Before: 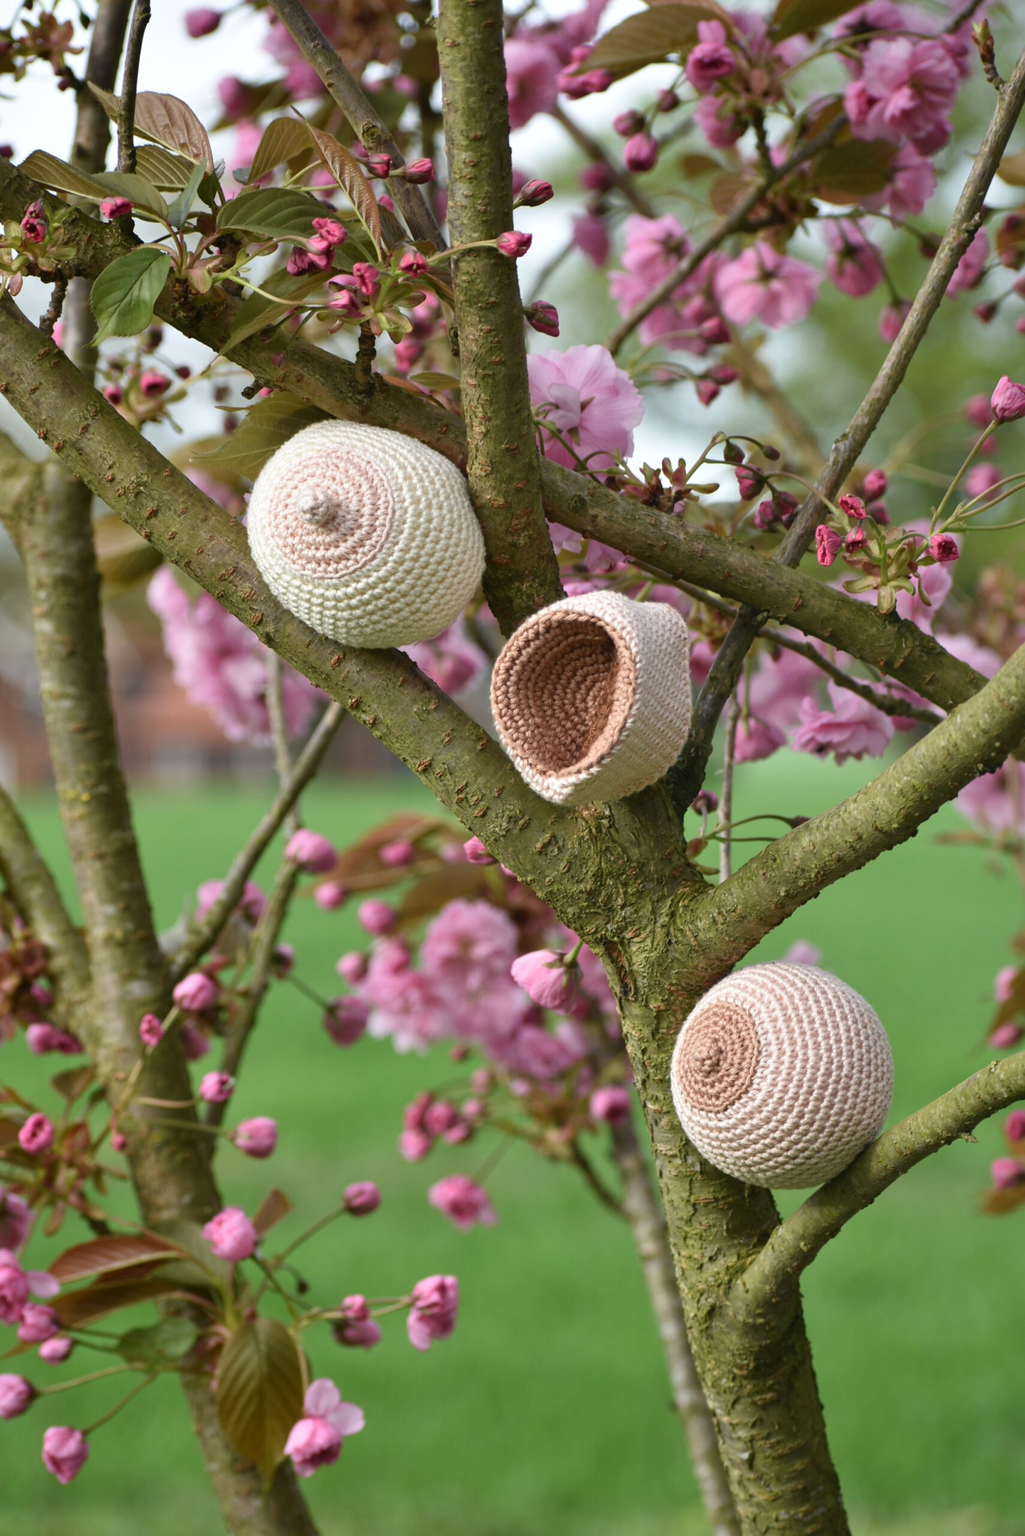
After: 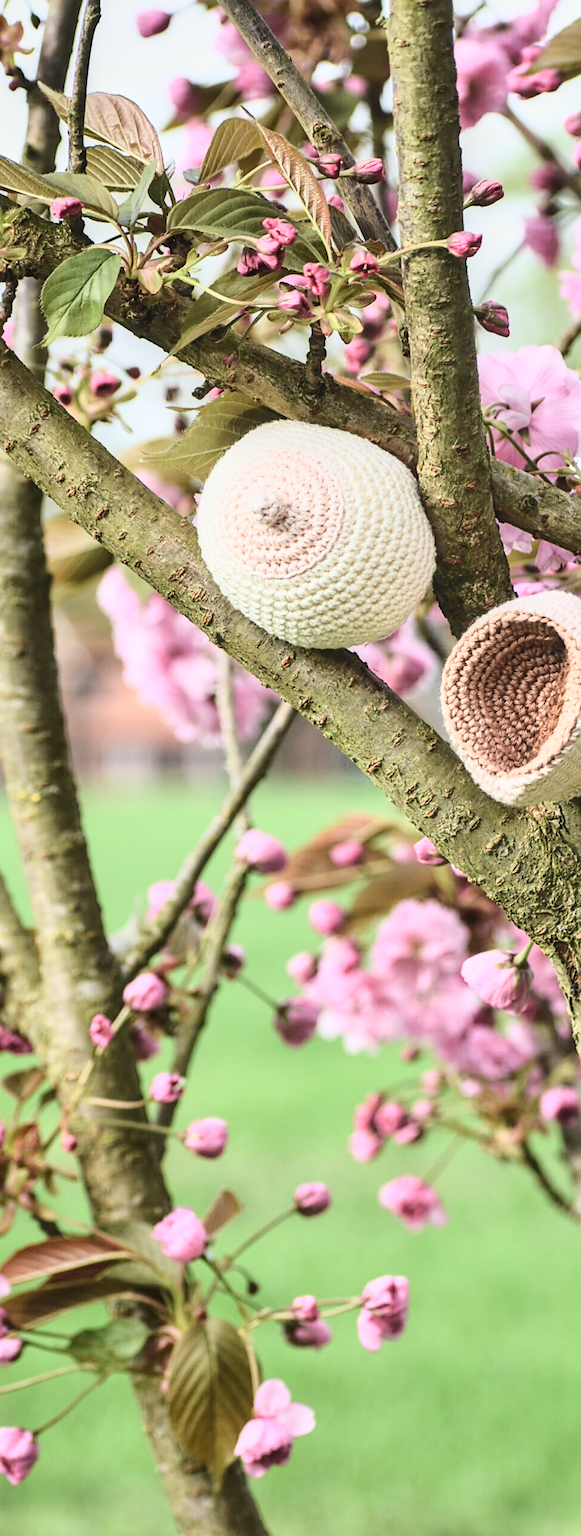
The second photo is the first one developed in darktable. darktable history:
local contrast: on, module defaults
tone curve: curves: ch0 [(0.017, 0) (0.107, 0.071) (0.295, 0.264) (0.447, 0.507) (0.54, 0.618) (0.733, 0.791) (0.879, 0.898) (1, 0.97)]; ch1 [(0, 0) (0.393, 0.415) (0.447, 0.448) (0.485, 0.497) (0.523, 0.515) (0.544, 0.55) (0.59, 0.609) (0.686, 0.686) (1, 1)]; ch2 [(0, 0) (0.369, 0.388) (0.449, 0.431) (0.499, 0.5) (0.521, 0.505) (0.53, 0.538) (0.579, 0.601) (0.669, 0.733) (1, 1)], color space Lab, linked channels, preserve colors none
crop: left 4.906%, right 38.336%
exposure: exposure -0.303 EV, compensate highlight preservation false
sharpen: on, module defaults
base curve: curves: ch0 [(0, 0) (0.472, 0.508) (1, 1)], preserve colors none
contrast brightness saturation: contrast 0.384, brightness 0.542
